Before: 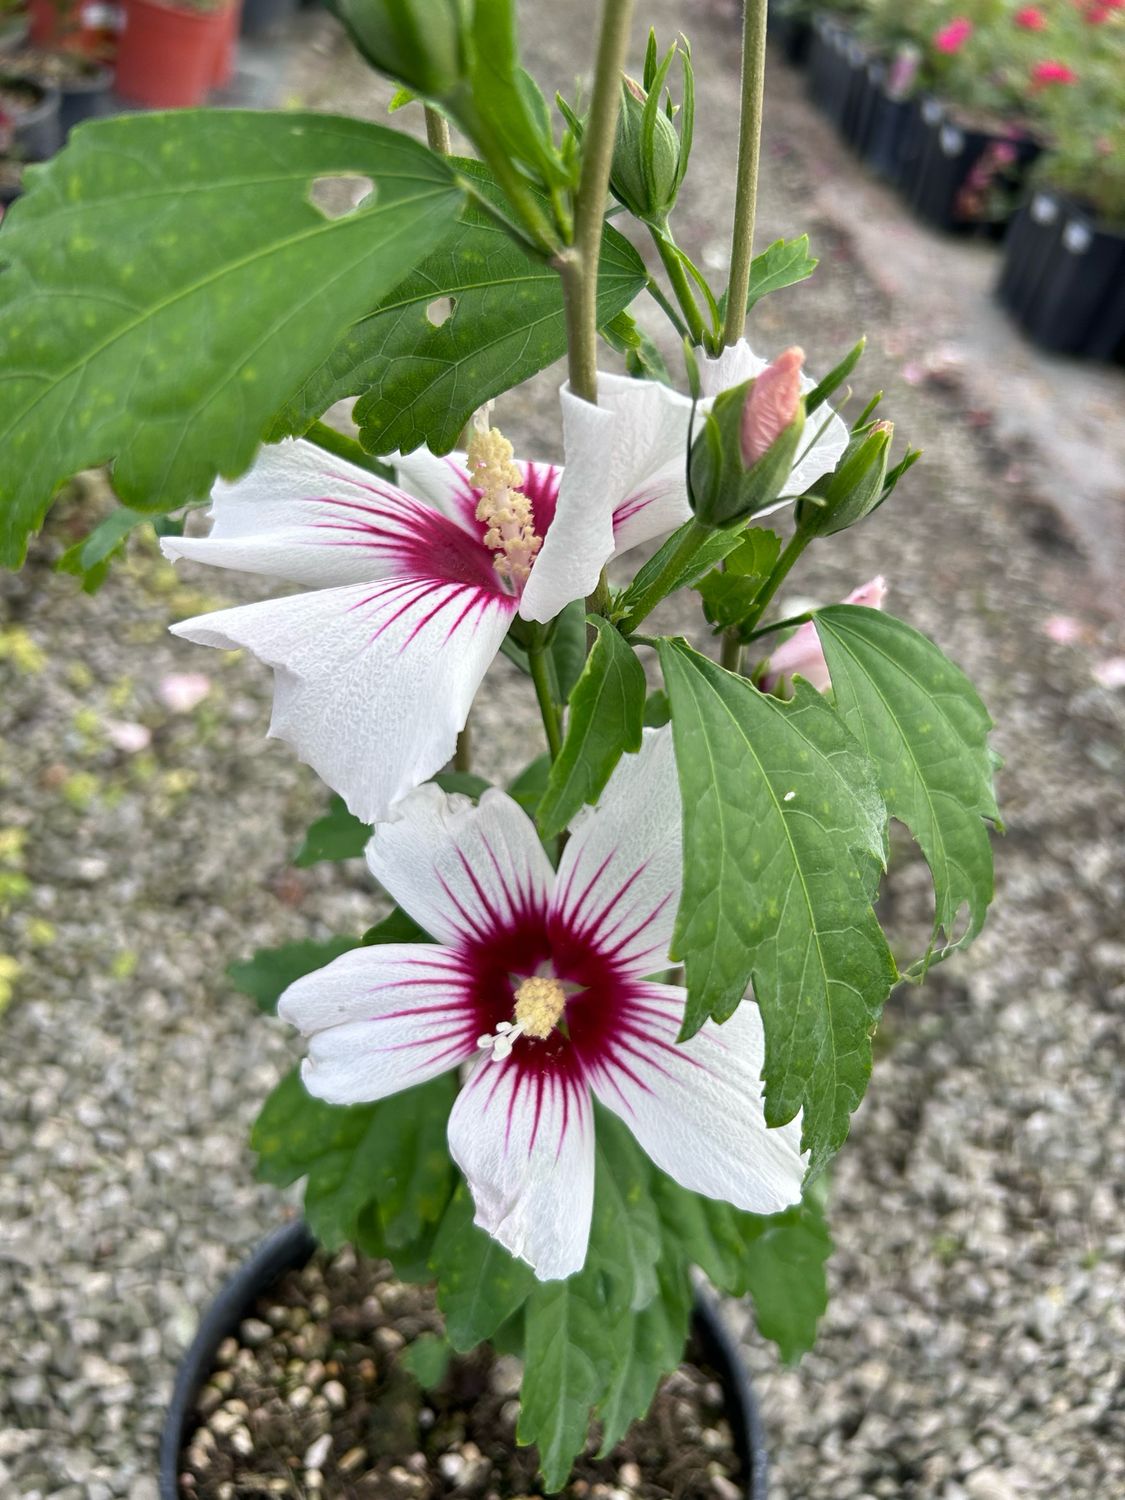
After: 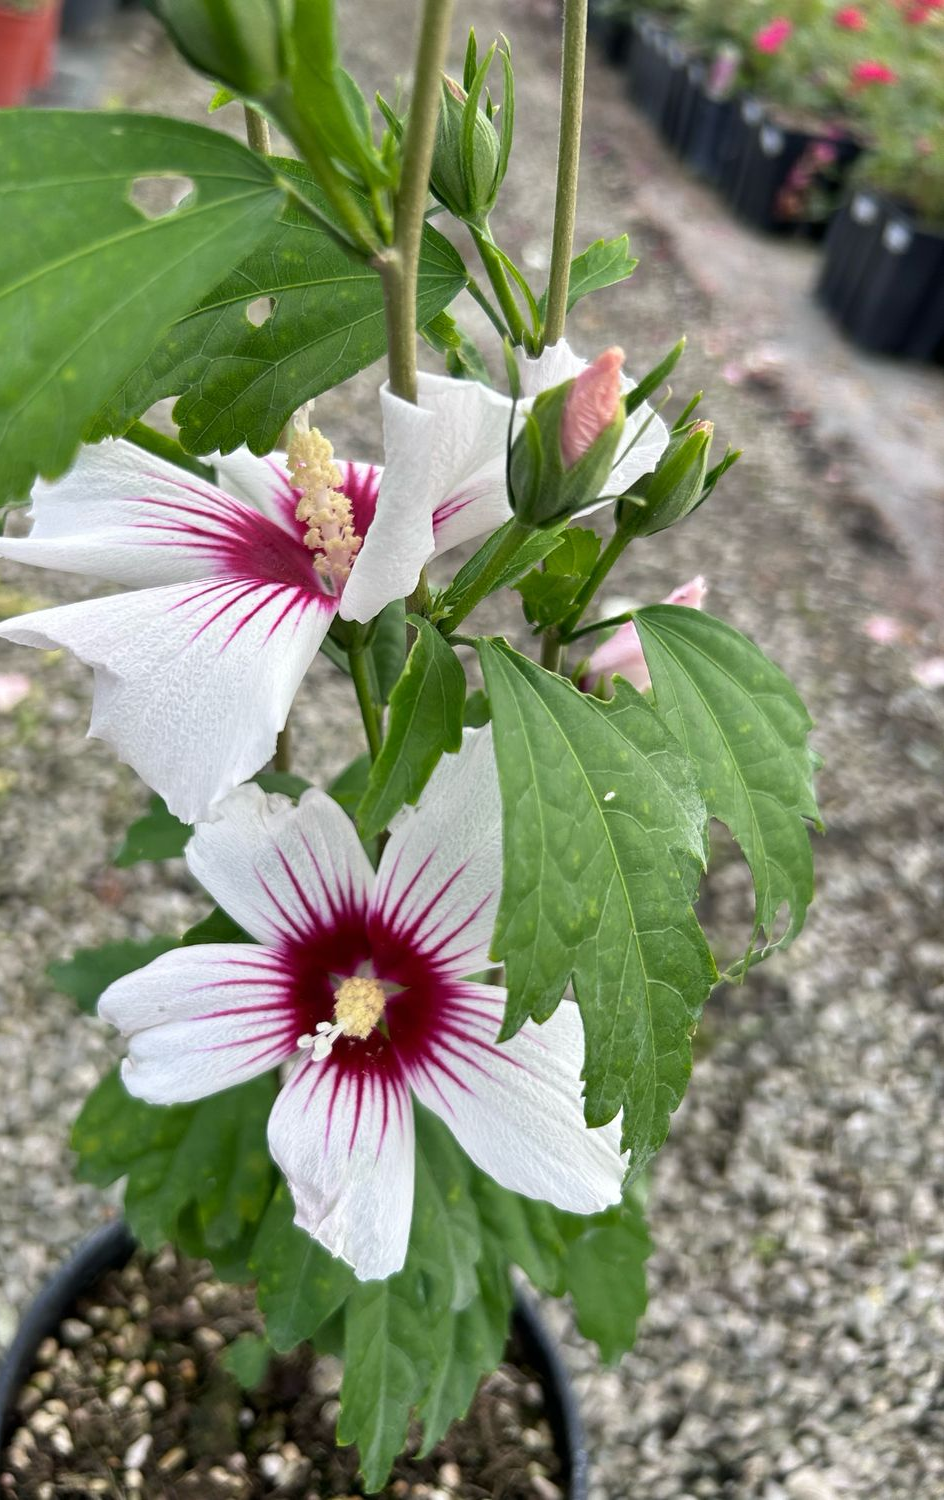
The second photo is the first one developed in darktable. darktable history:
crop: left 16.031%
